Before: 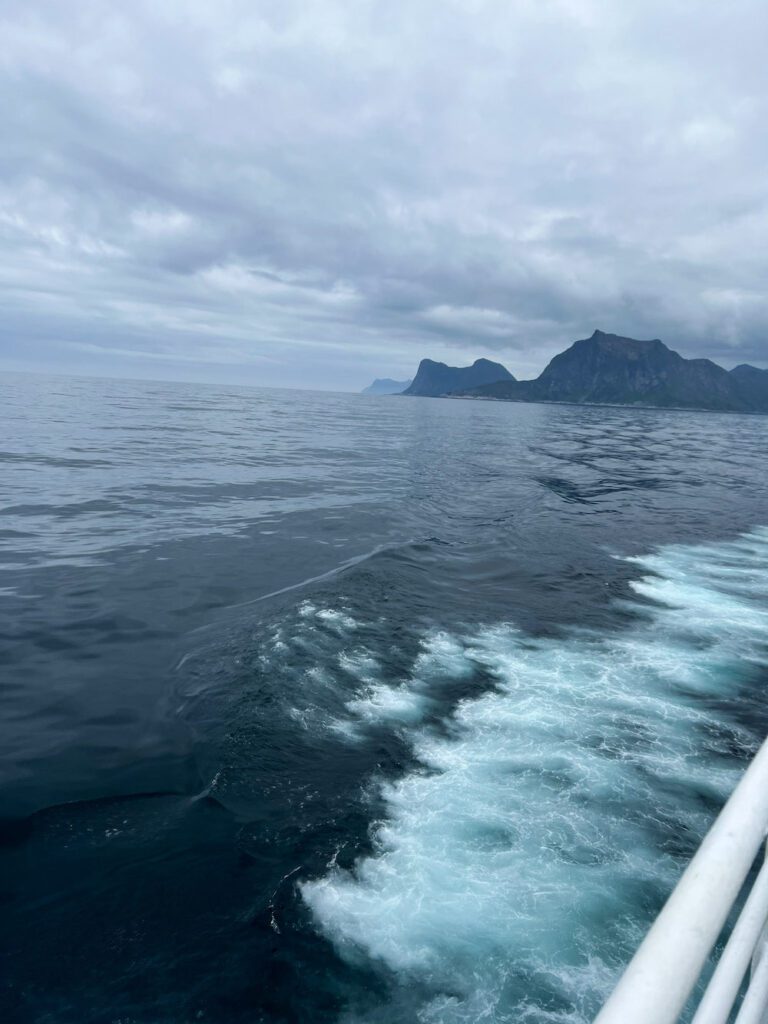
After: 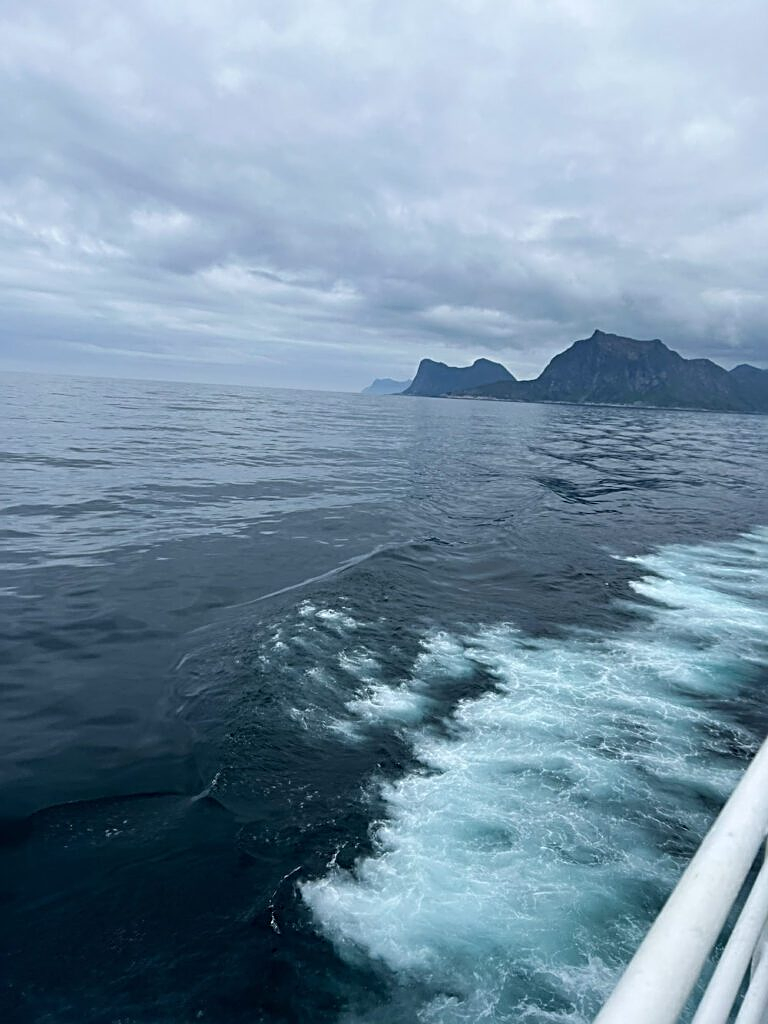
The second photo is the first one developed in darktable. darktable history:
sharpen: radius 2.553, amount 0.634
